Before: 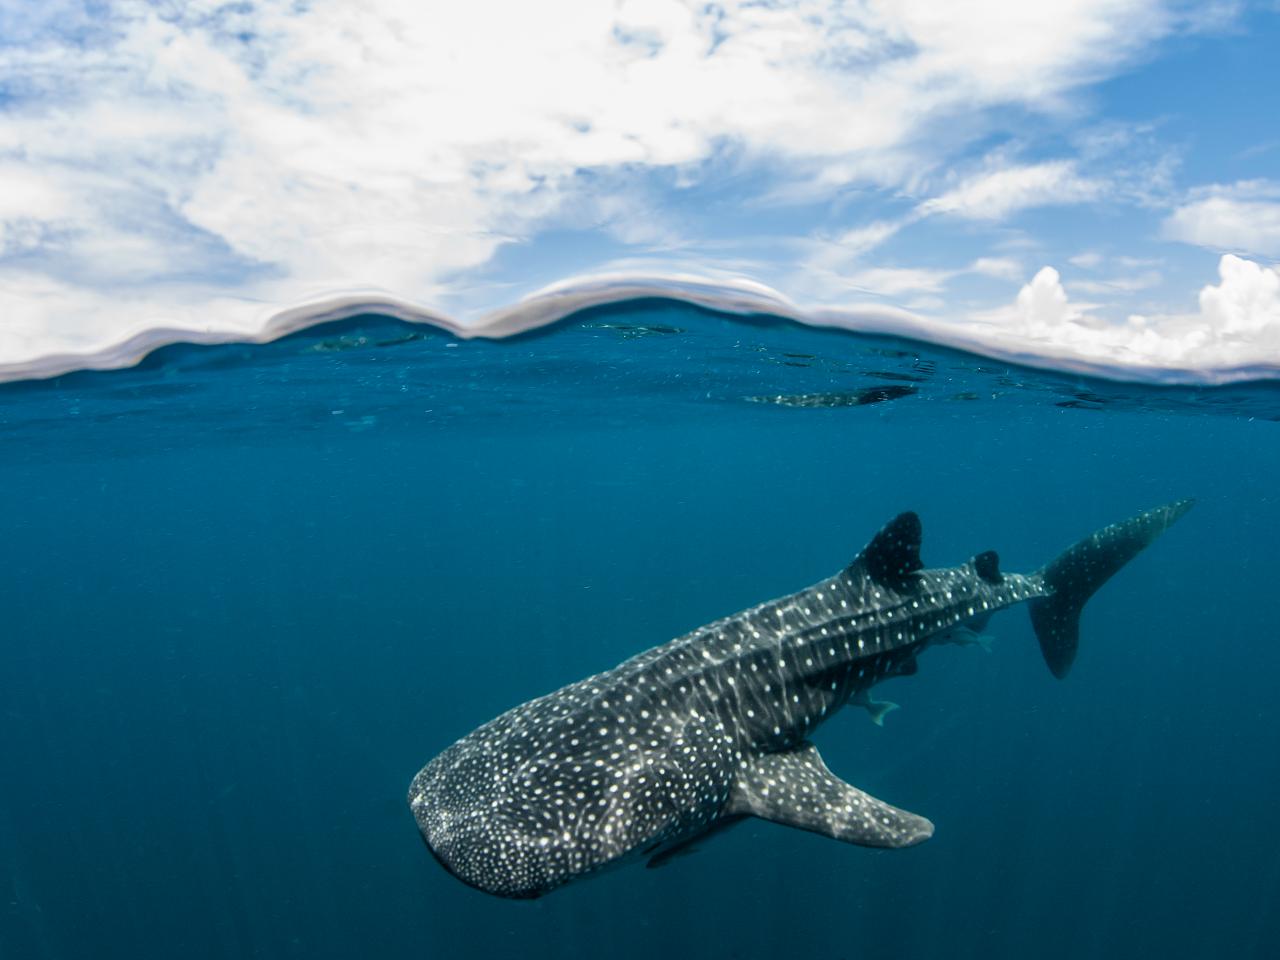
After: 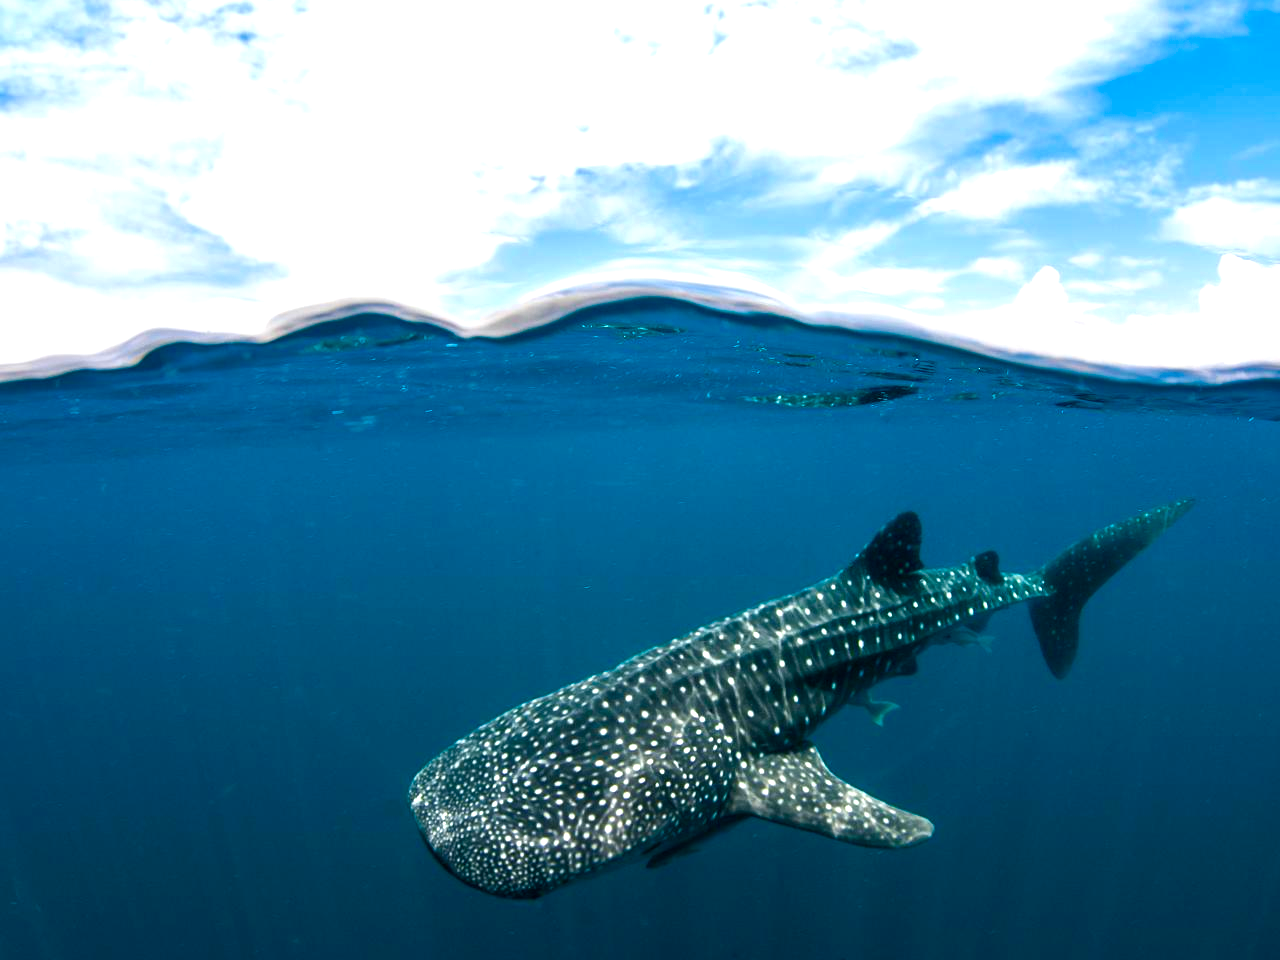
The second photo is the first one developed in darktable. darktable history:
tone equalizer: on, module defaults
color balance rgb: shadows lift › chroma 0.941%, shadows lift › hue 110.76°, perceptual saturation grading › global saturation 39.836%, perceptual saturation grading › highlights -25.201%, perceptual saturation grading › mid-tones 35.277%, perceptual saturation grading › shadows 34.996%, perceptual brilliance grading › highlights 15.67%, perceptual brilliance grading › shadows -14.439%, global vibrance 15.363%
exposure: black level correction 0, exposure 0.2 EV, compensate highlight preservation false
